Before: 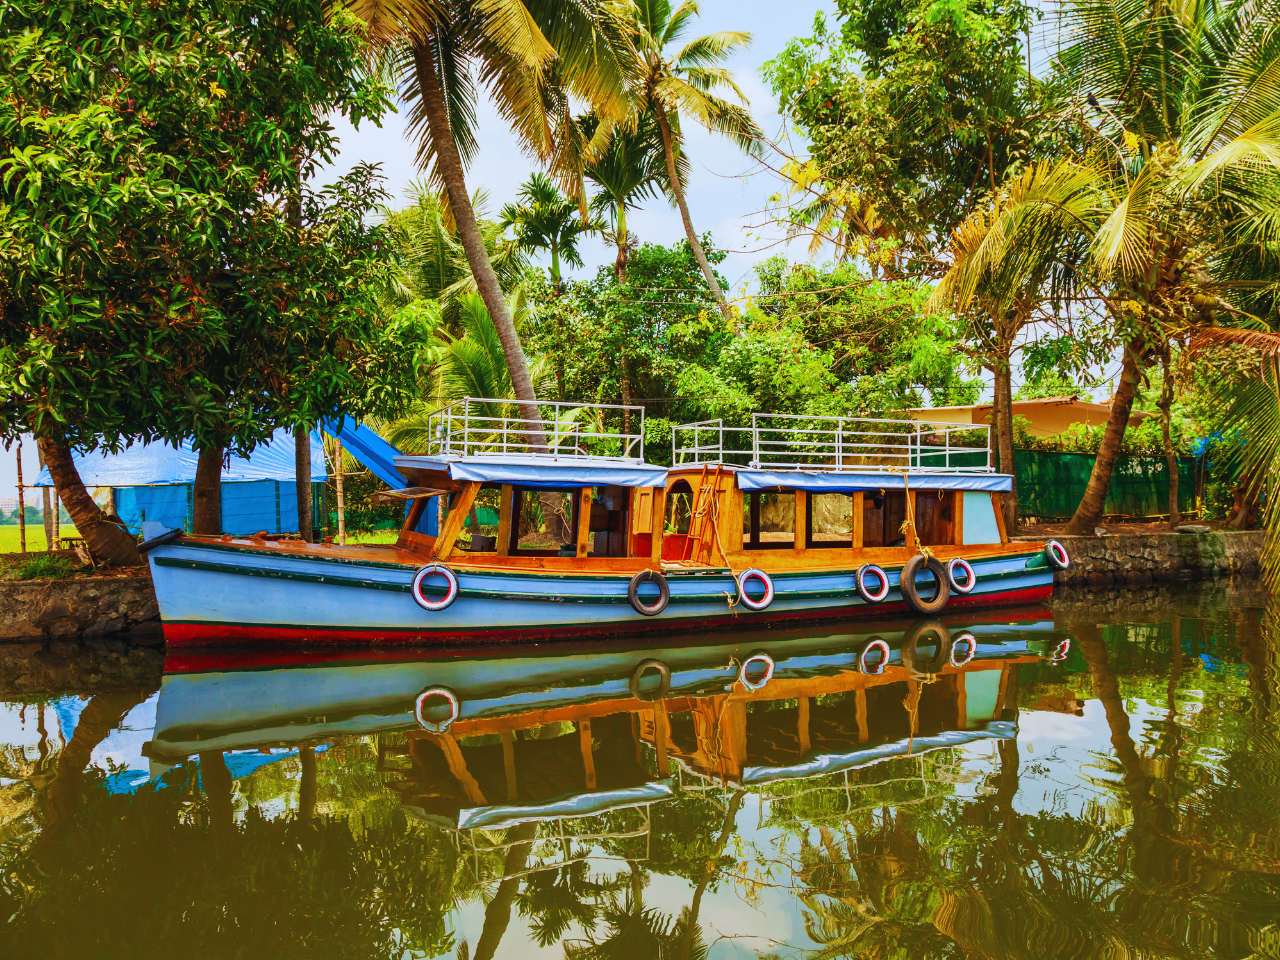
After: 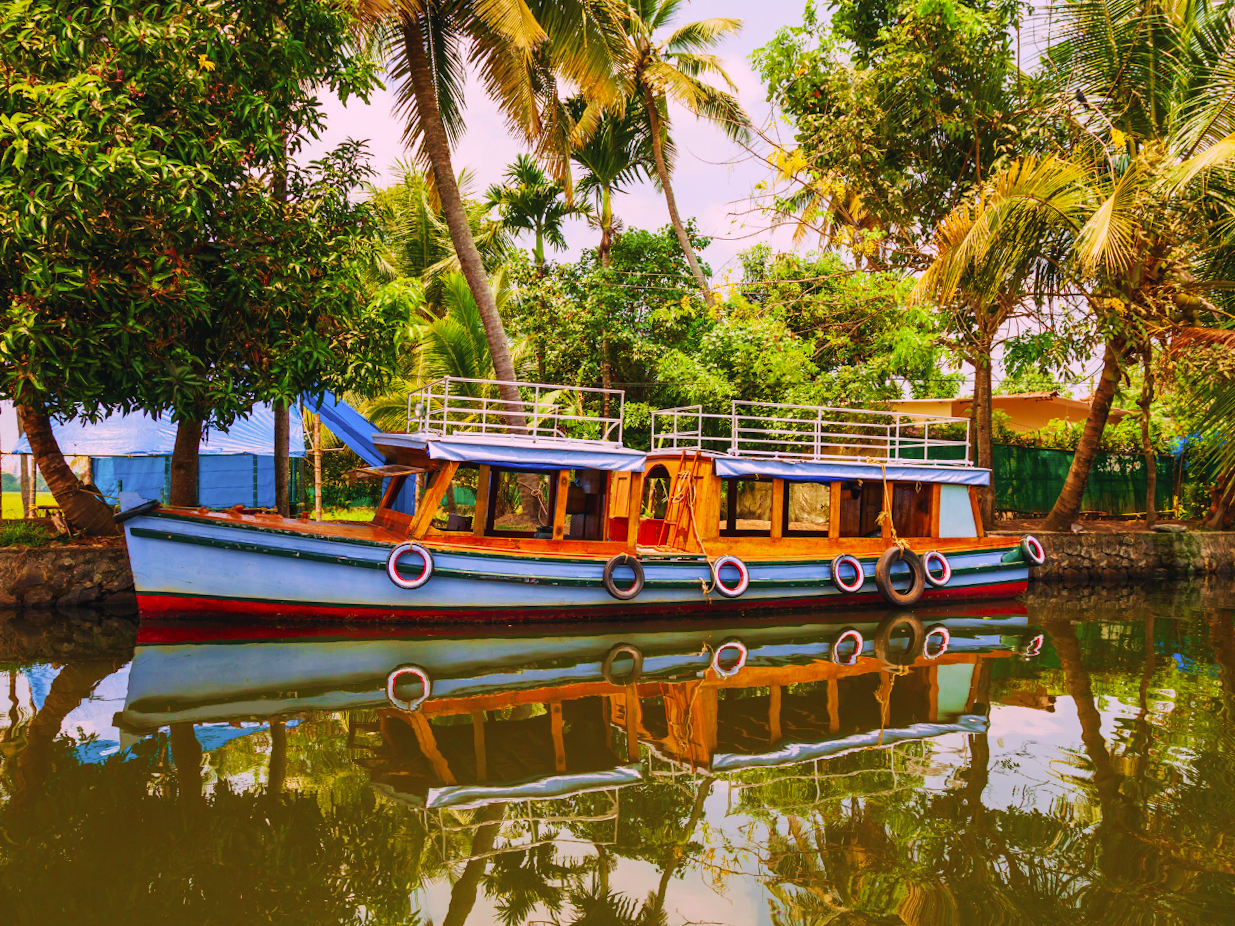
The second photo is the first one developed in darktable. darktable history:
crop and rotate: angle -1.58°
color correction: highlights a* 14.62, highlights b* 4.75
